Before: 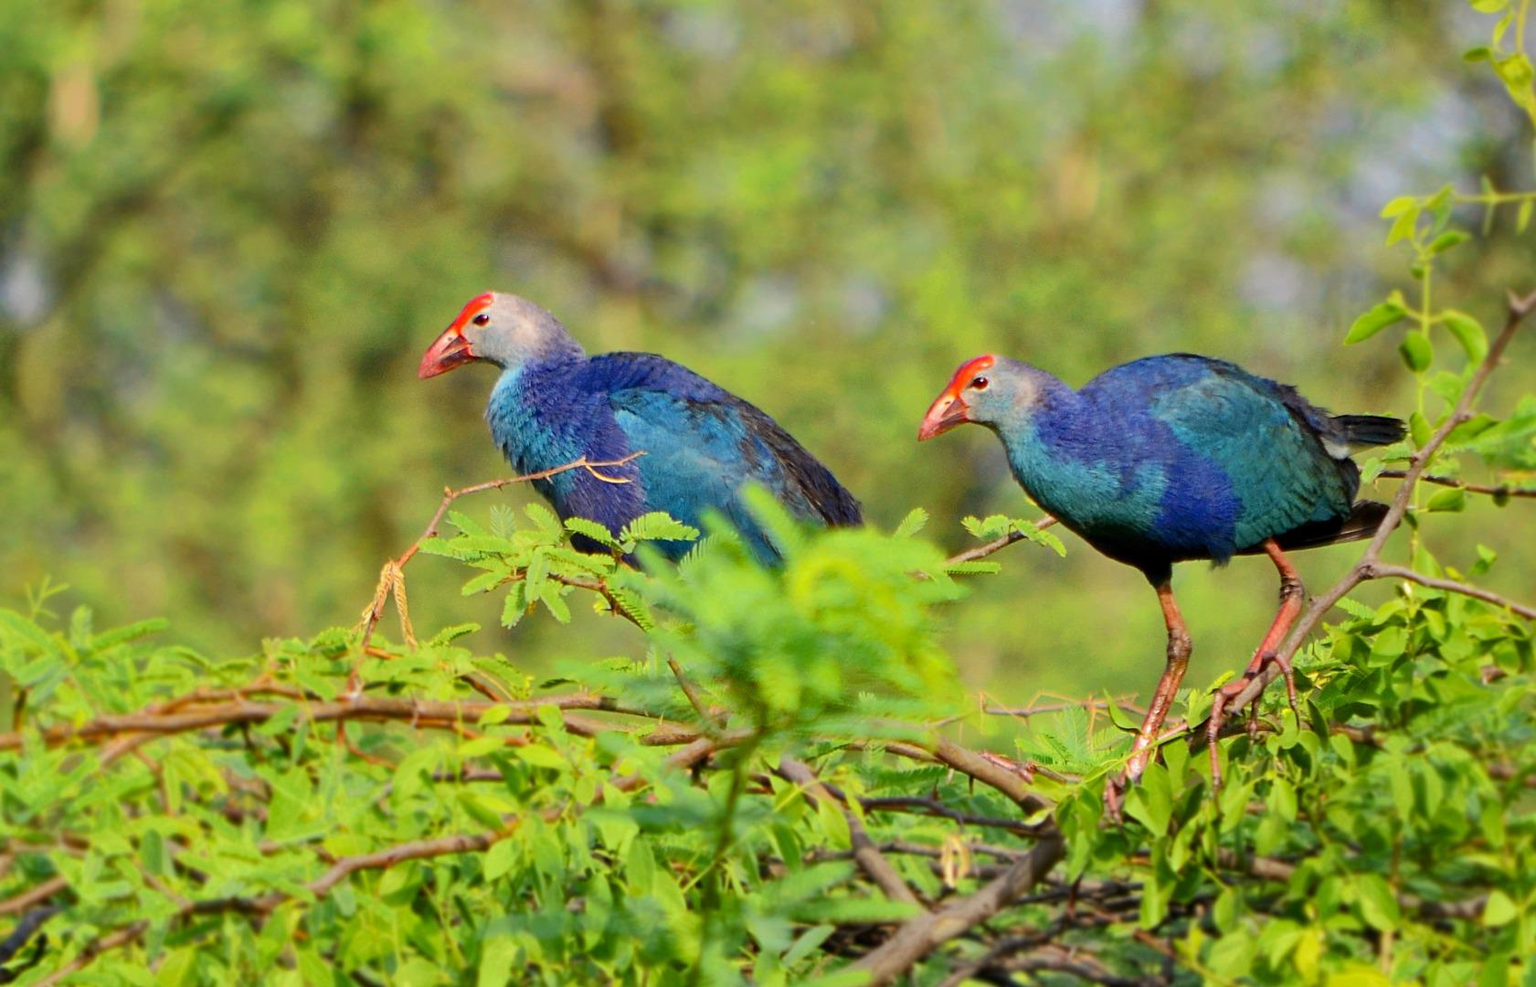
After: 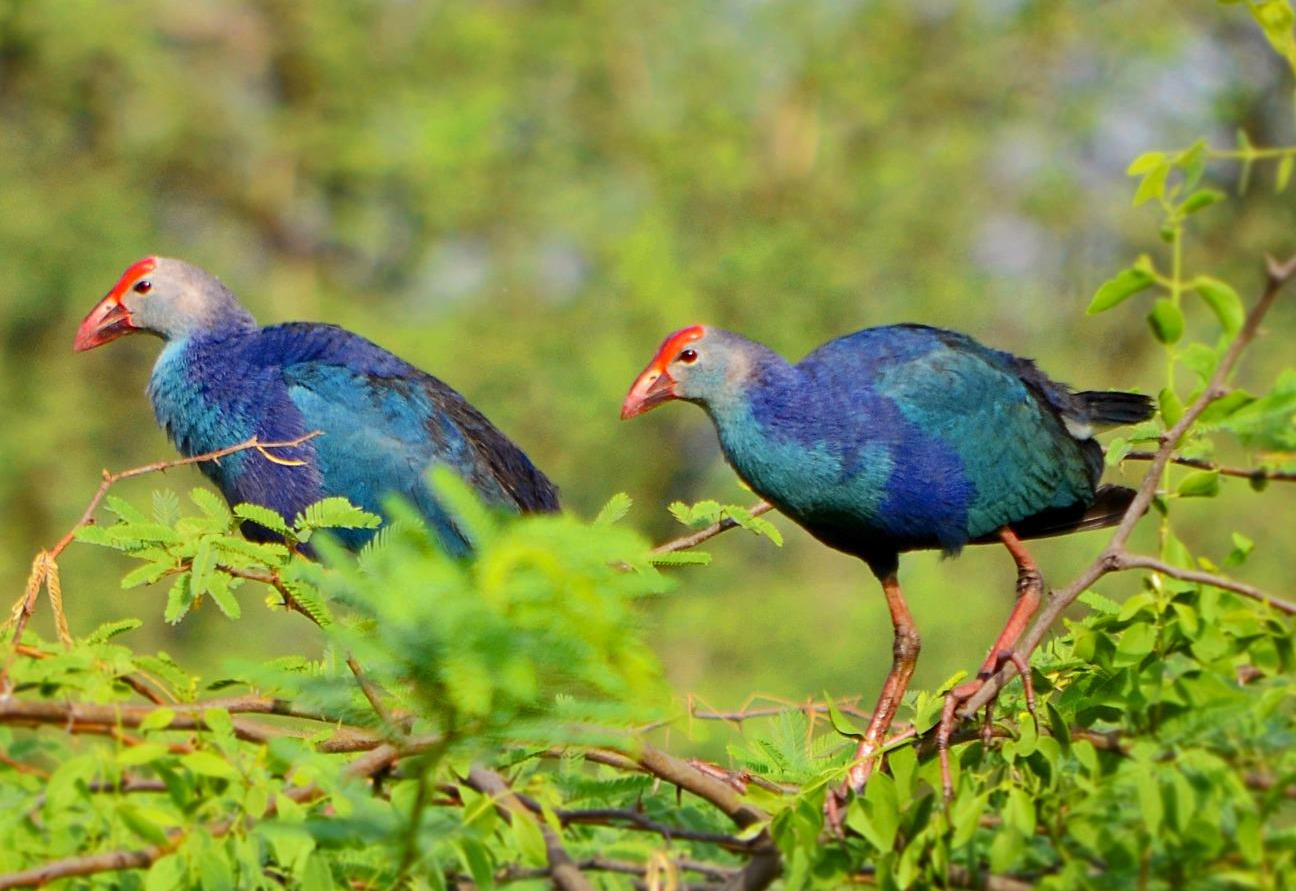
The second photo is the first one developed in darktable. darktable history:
crop: left 22.872%, top 5.924%, bottom 11.569%
